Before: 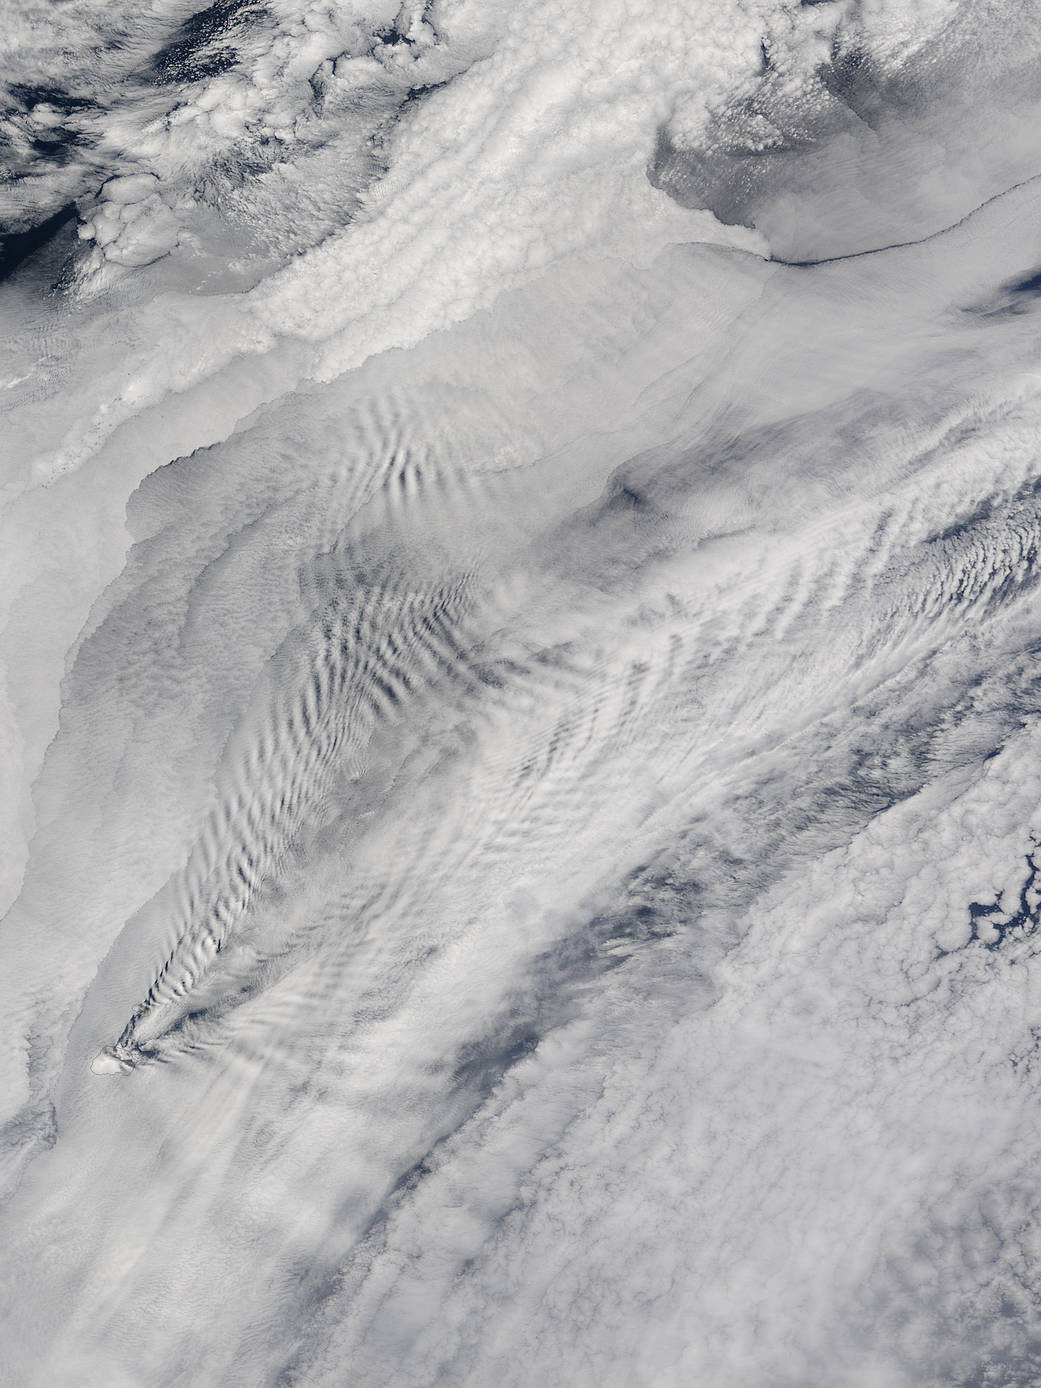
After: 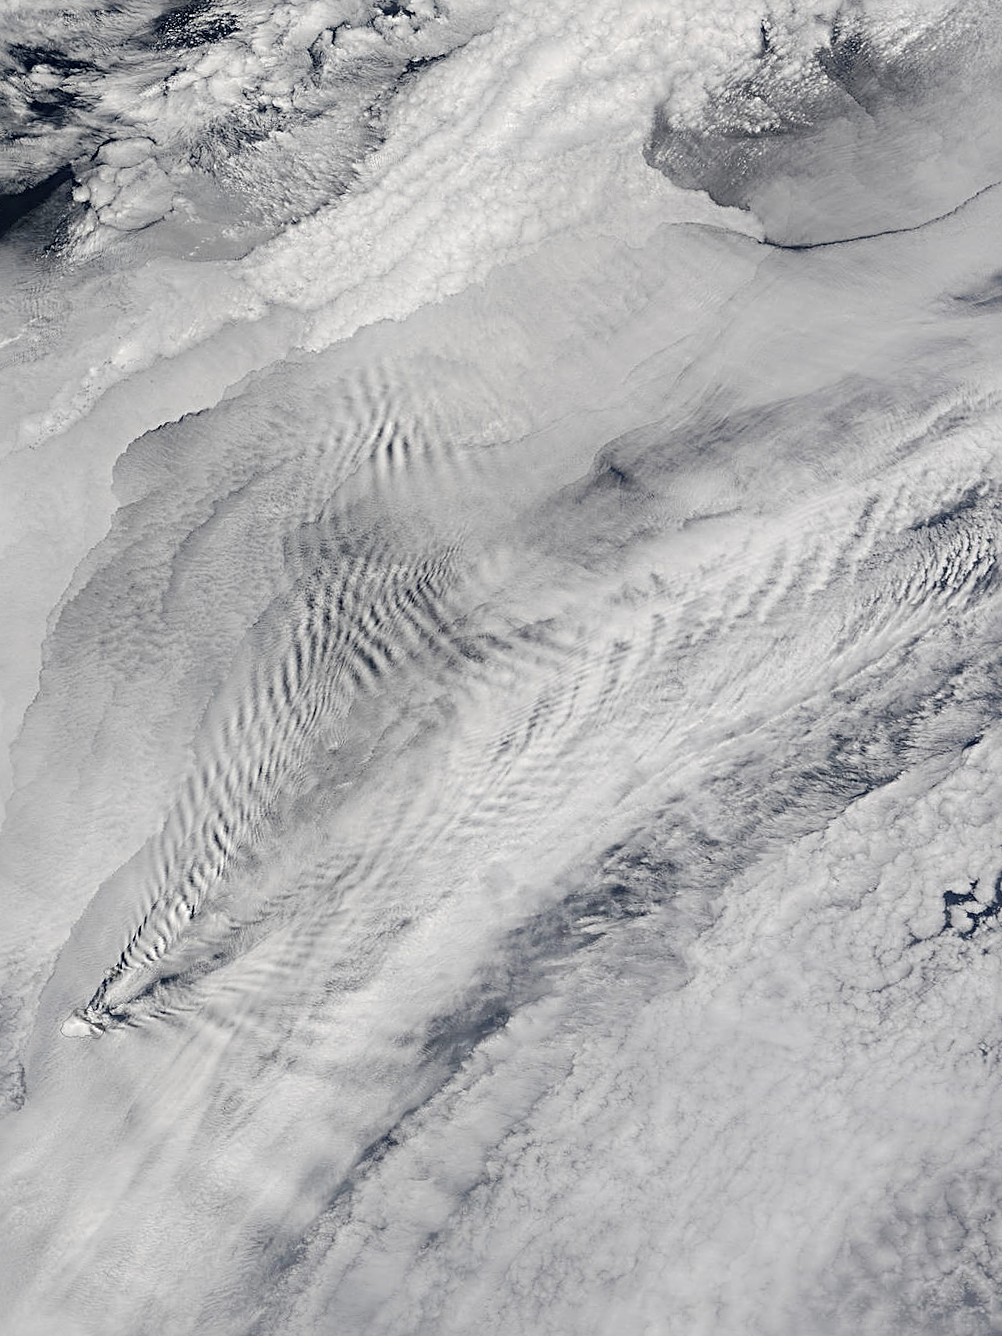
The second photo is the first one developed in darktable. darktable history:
rgb levels: preserve colors max RGB
sharpen: radius 4
contrast brightness saturation: saturation -0.17
crop and rotate: angle -1.69°
